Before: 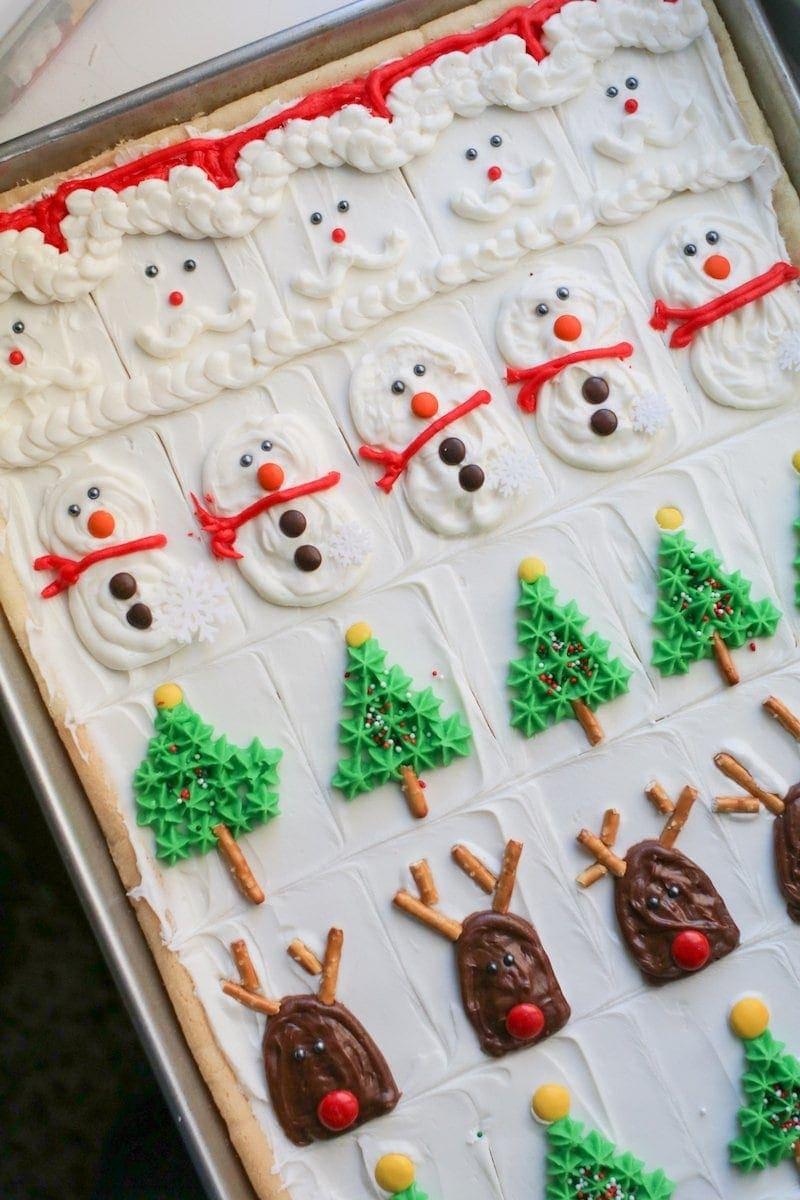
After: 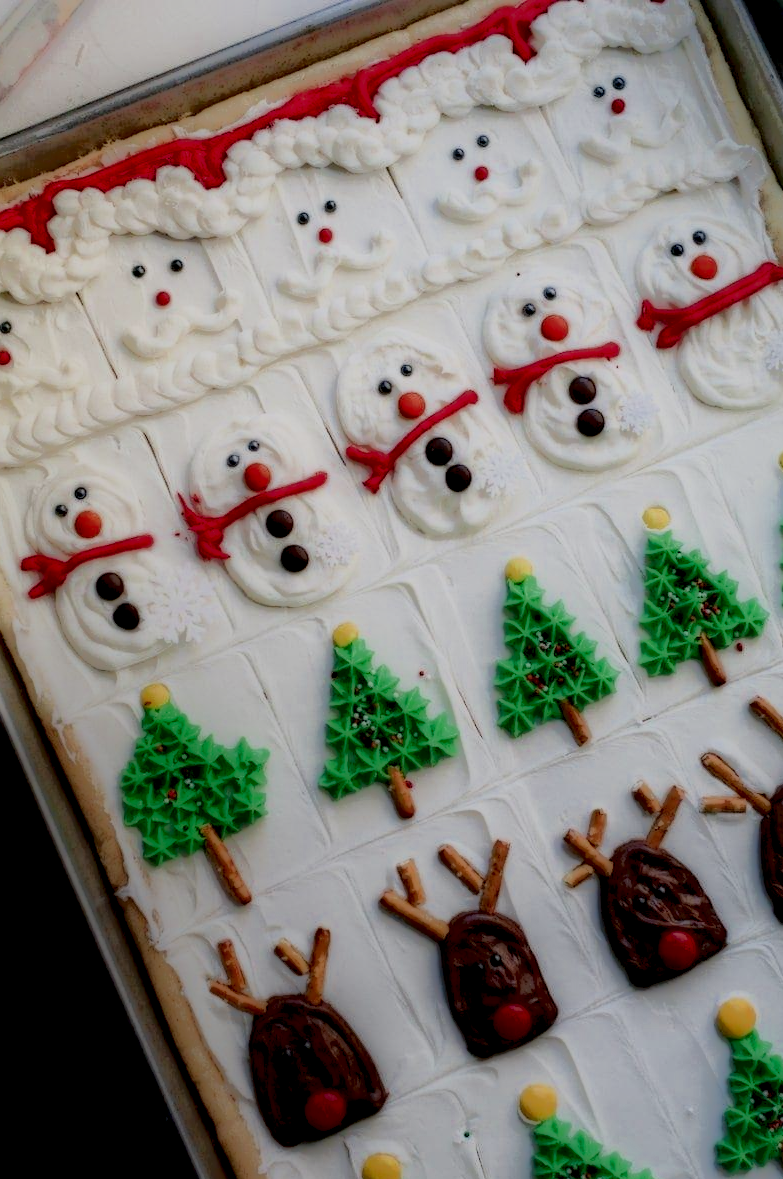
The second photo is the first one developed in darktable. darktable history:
shadows and highlights: shadows 37.56, highlights -26.65, highlights color adjustment 73.82%, soften with gaussian
color correction: highlights b* 0.068, saturation 0.984
local contrast: highlights 0%, shadows 239%, detail 164%, midtone range 0.004
exposure: exposure 0.761 EV, compensate exposure bias true, compensate highlight preservation false
filmic rgb: black relative exposure -8.89 EV, white relative exposure 4.98 EV, target black luminance 0%, hardness 3.78, latitude 66.65%, contrast 0.82, highlights saturation mix 11.12%, shadows ↔ highlights balance 20.09%
crop: left 1.742%, right 0.267%, bottom 1.711%
